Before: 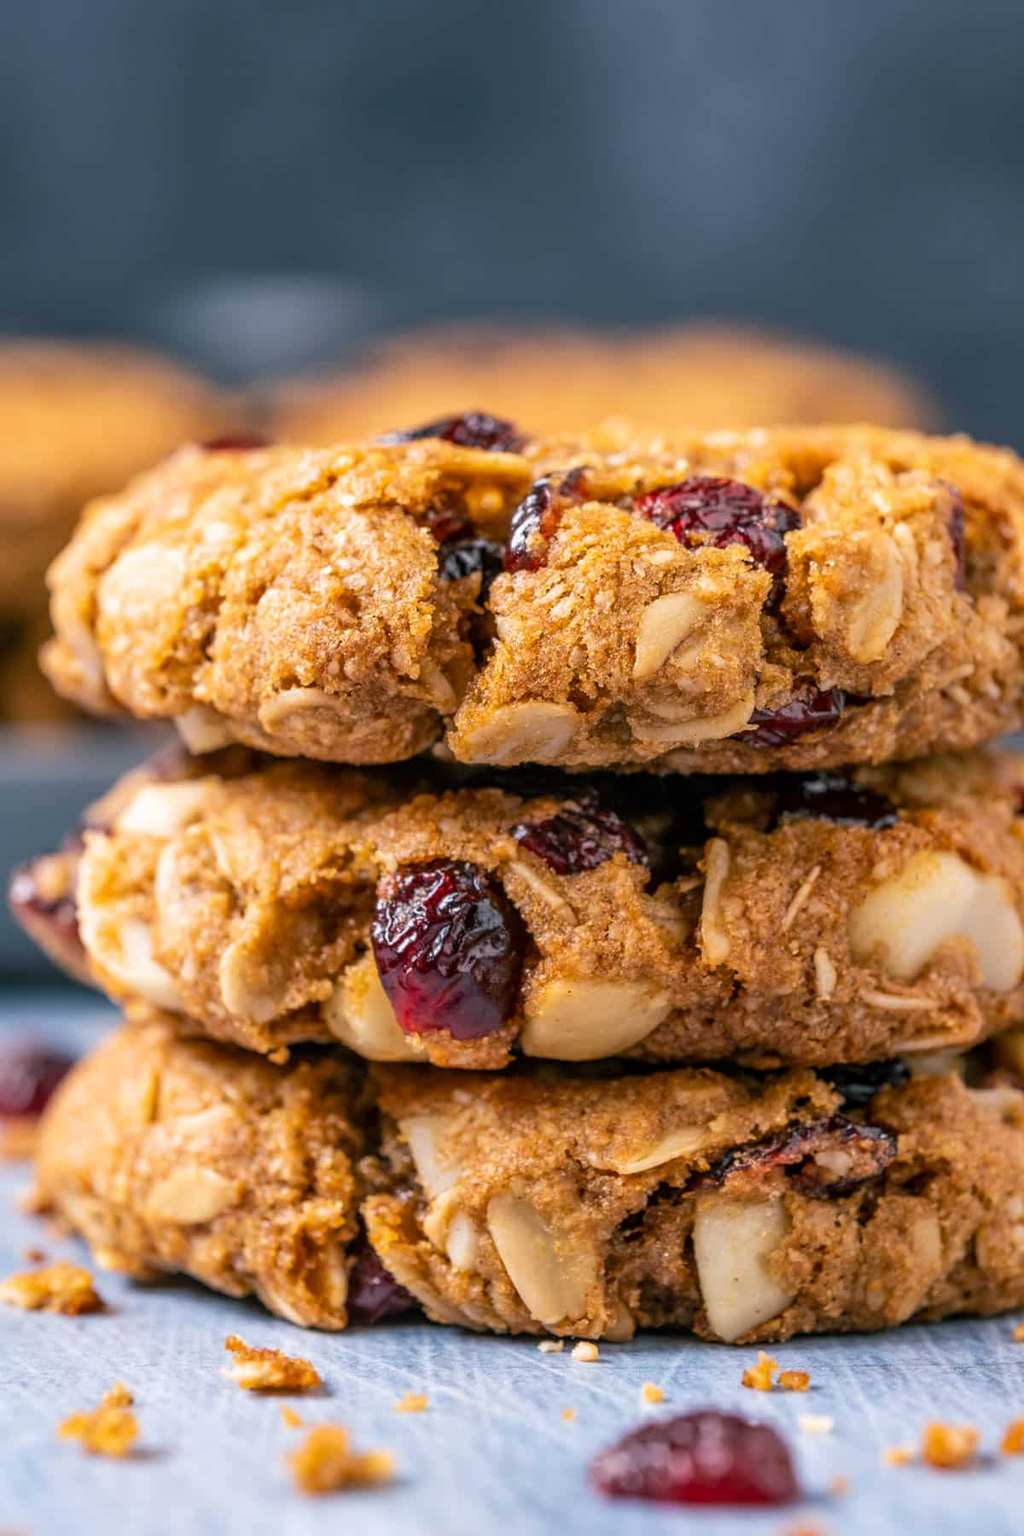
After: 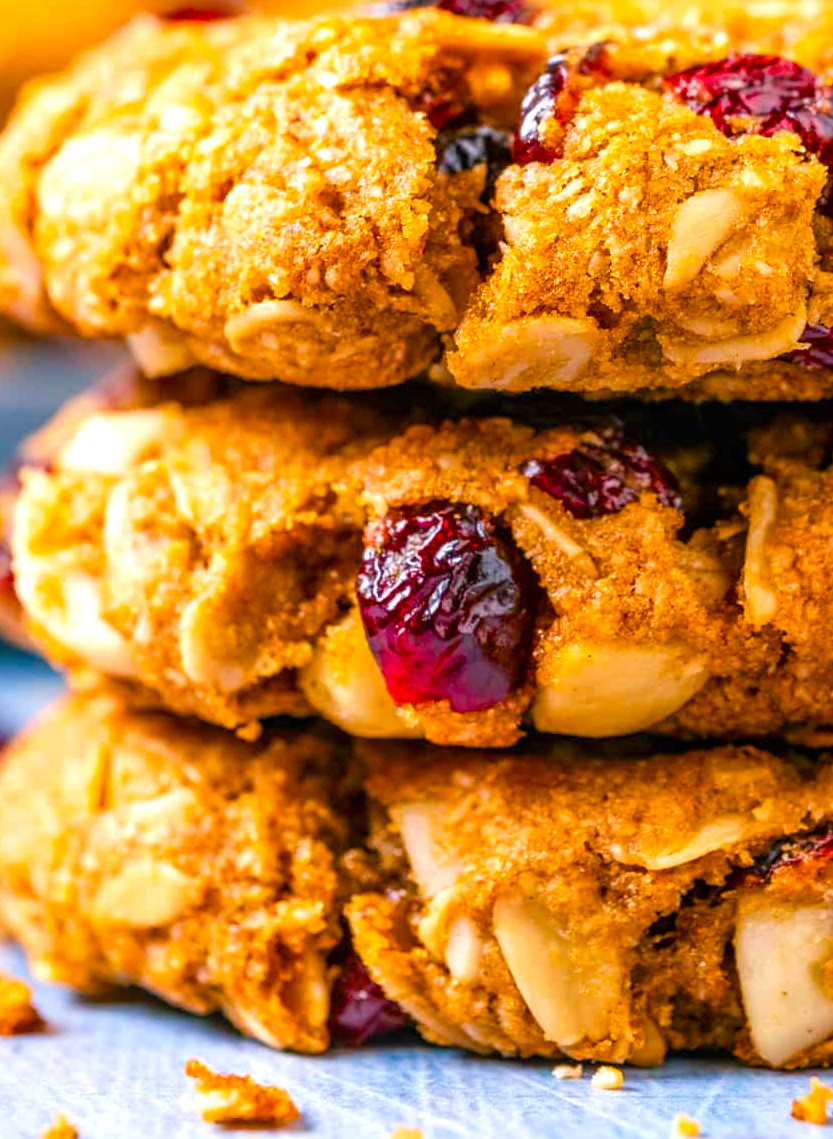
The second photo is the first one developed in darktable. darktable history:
color balance rgb: linear chroma grading › global chroma 14.977%, perceptual saturation grading › global saturation 19.377%, perceptual saturation grading › highlights -24.966%, perceptual saturation grading › shadows 49.487%, perceptual brilliance grading › global brilliance 9.273%, perceptual brilliance grading › shadows 15.16%
crop: left 6.558%, top 28.118%, right 23.942%, bottom 8.568%
contrast brightness saturation: contrast 0.037, saturation 0.16
